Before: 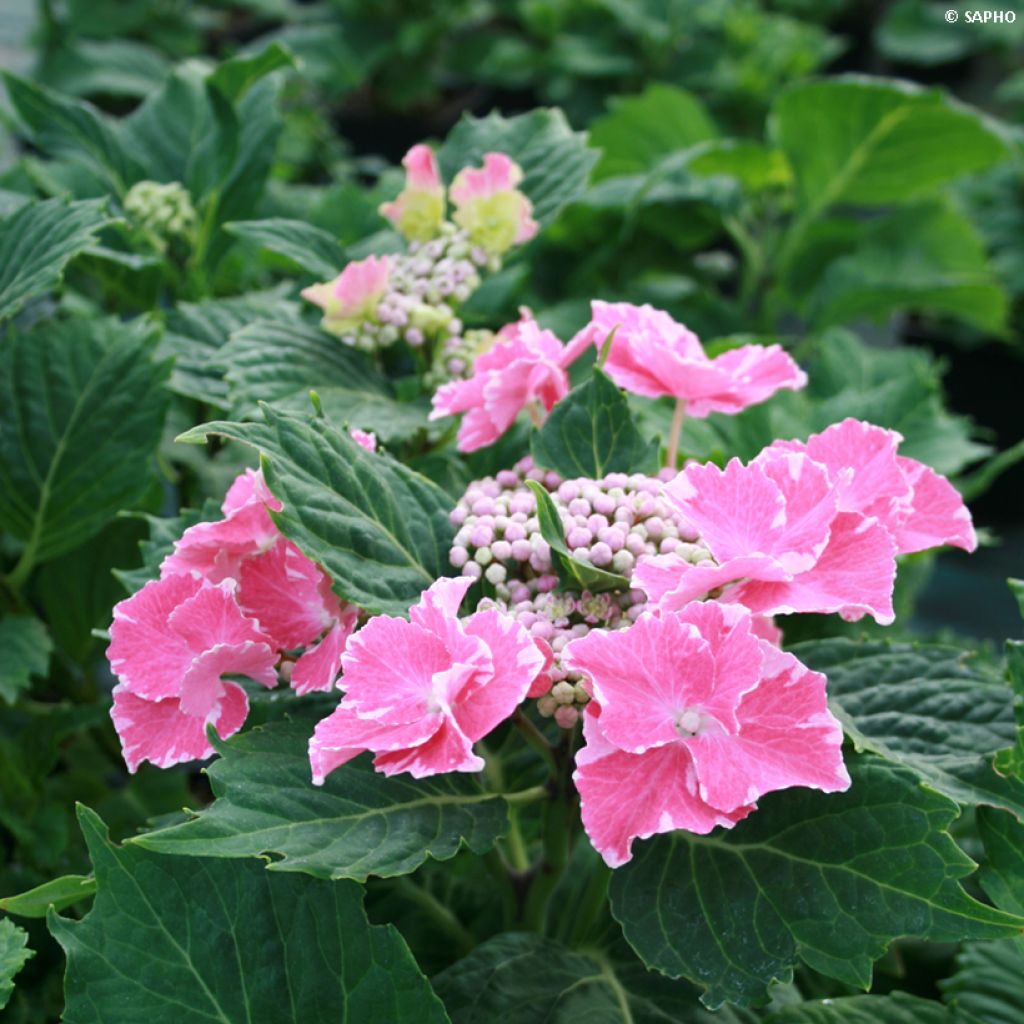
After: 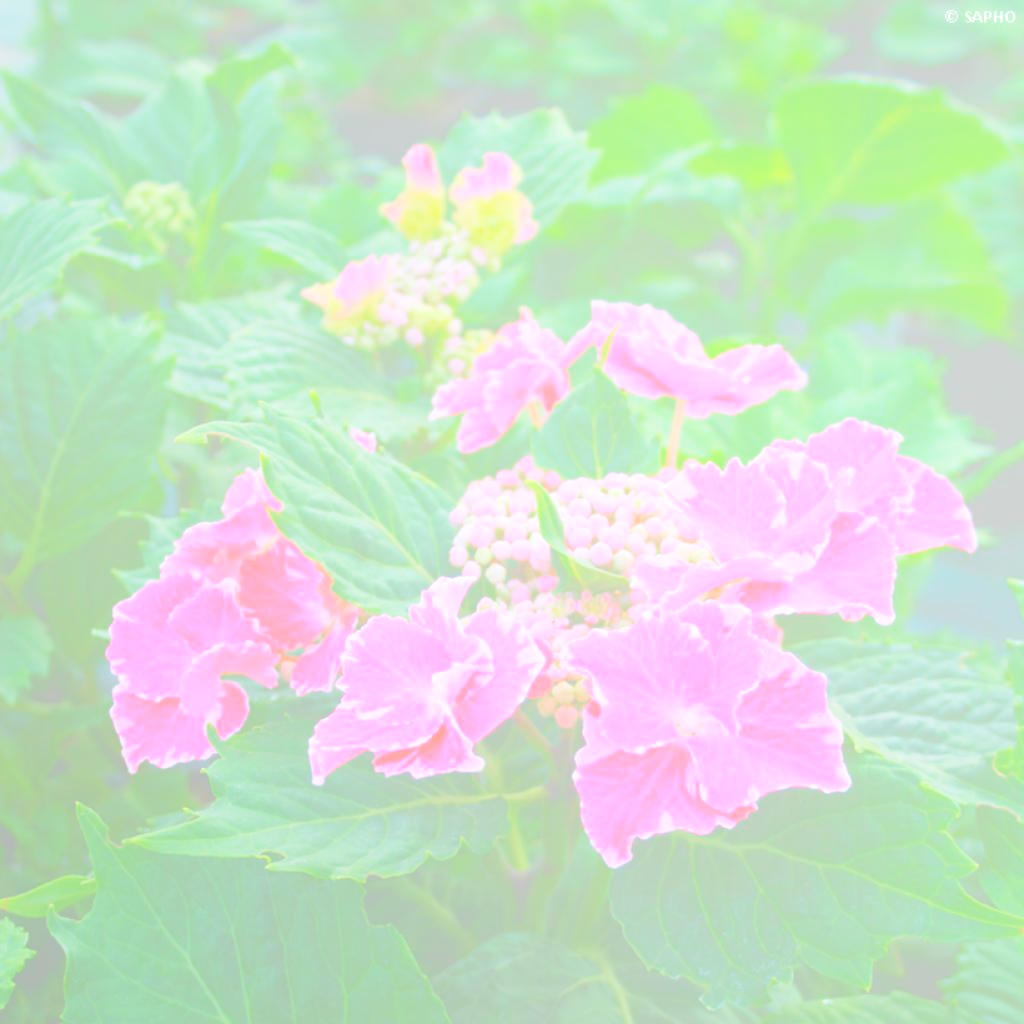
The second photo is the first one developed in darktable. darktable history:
bloom: size 85%, threshold 5%, strength 85%
